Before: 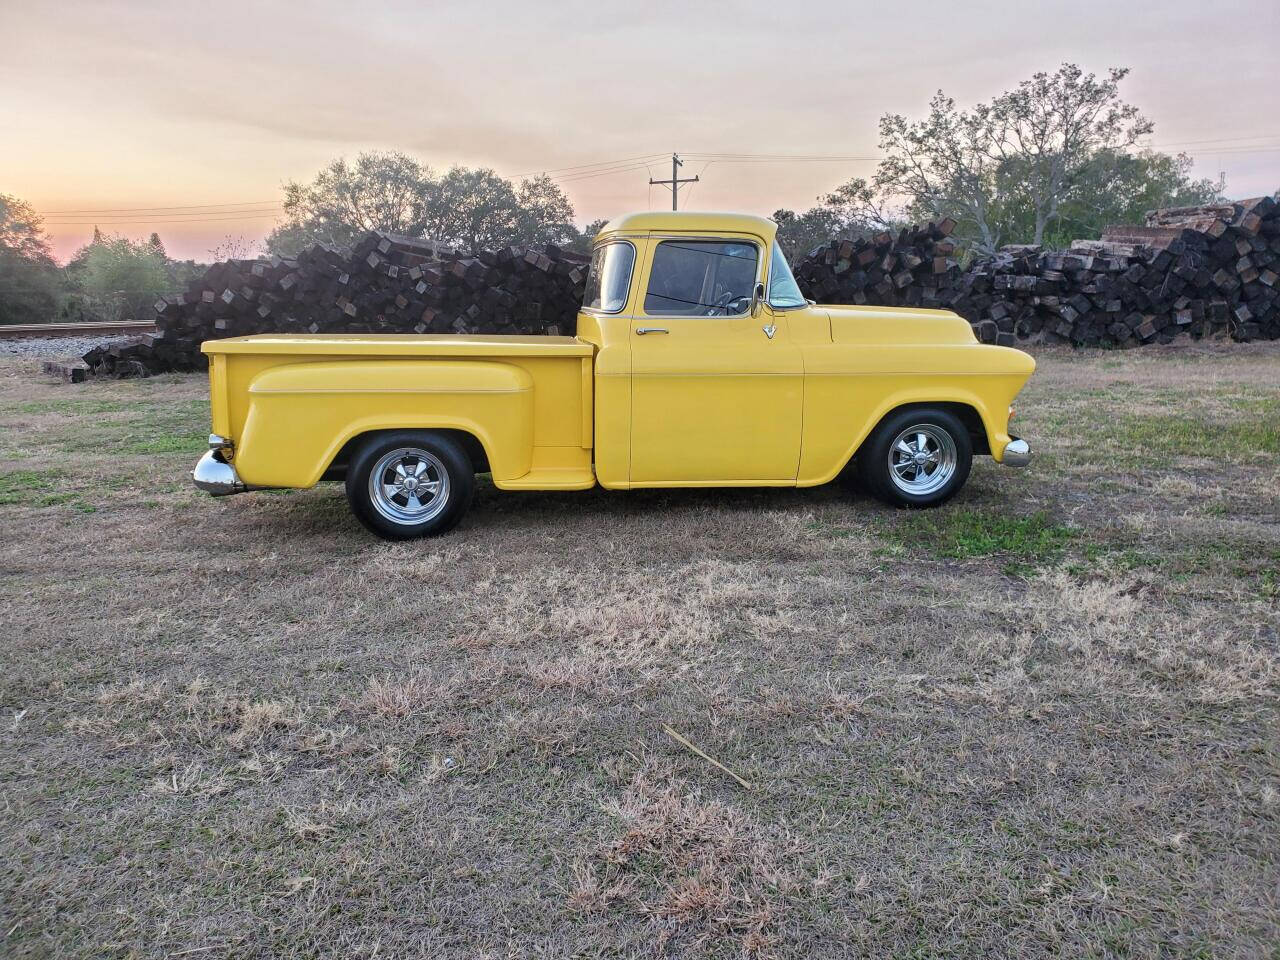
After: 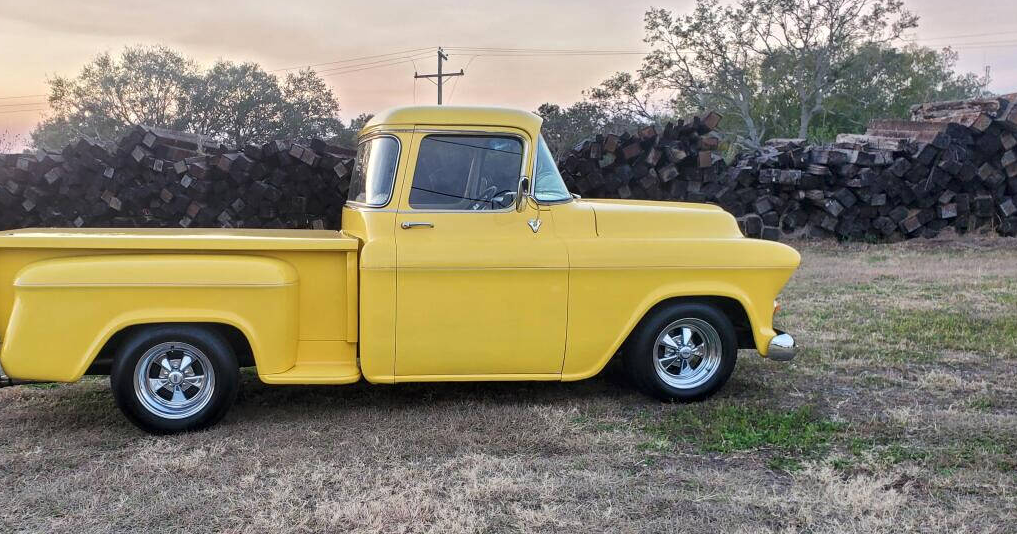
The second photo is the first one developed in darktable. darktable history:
local contrast: mode bilateral grid, contrast 20, coarseness 50, detail 120%, midtone range 0.2
crop: left 18.38%, top 11.092%, right 2.134%, bottom 33.217%
